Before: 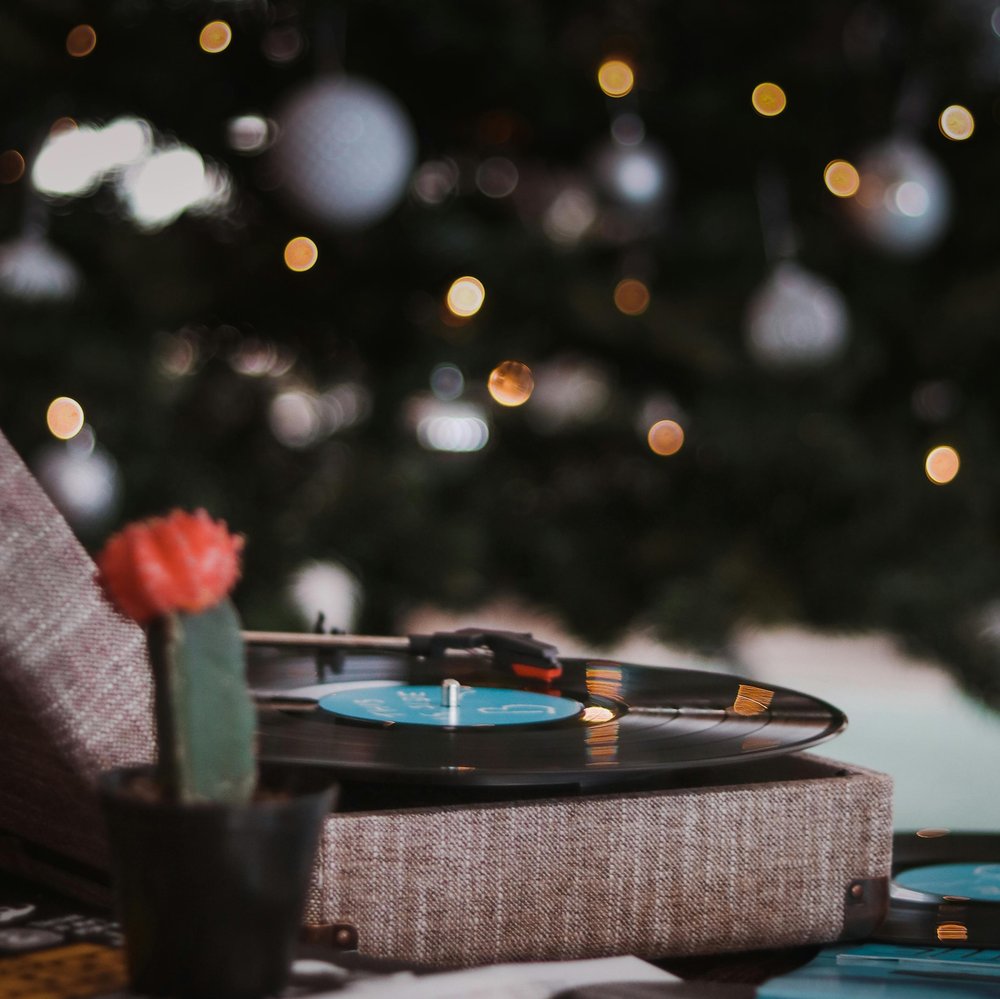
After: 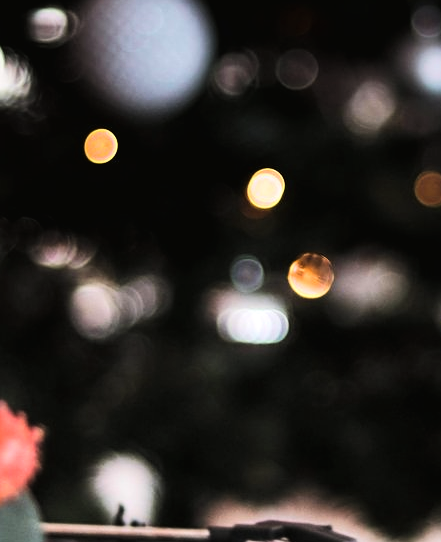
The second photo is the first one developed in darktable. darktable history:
sharpen: amount 0.203
crop: left 20.053%, top 10.901%, right 35.816%, bottom 34.772%
tone curve: curves: ch0 [(0, 0) (0.003, 0.016) (0.011, 0.016) (0.025, 0.016) (0.044, 0.016) (0.069, 0.016) (0.1, 0.026) (0.136, 0.047) (0.177, 0.088) (0.224, 0.14) (0.277, 0.2) (0.335, 0.276) (0.399, 0.37) (0.468, 0.47) (0.543, 0.583) (0.623, 0.698) (0.709, 0.779) (0.801, 0.858) (0.898, 0.929) (1, 1)], color space Lab, linked channels, preserve colors none
exposure: black level correction -0.002, exposure 0.53 EV, compensate highlight preservation false
